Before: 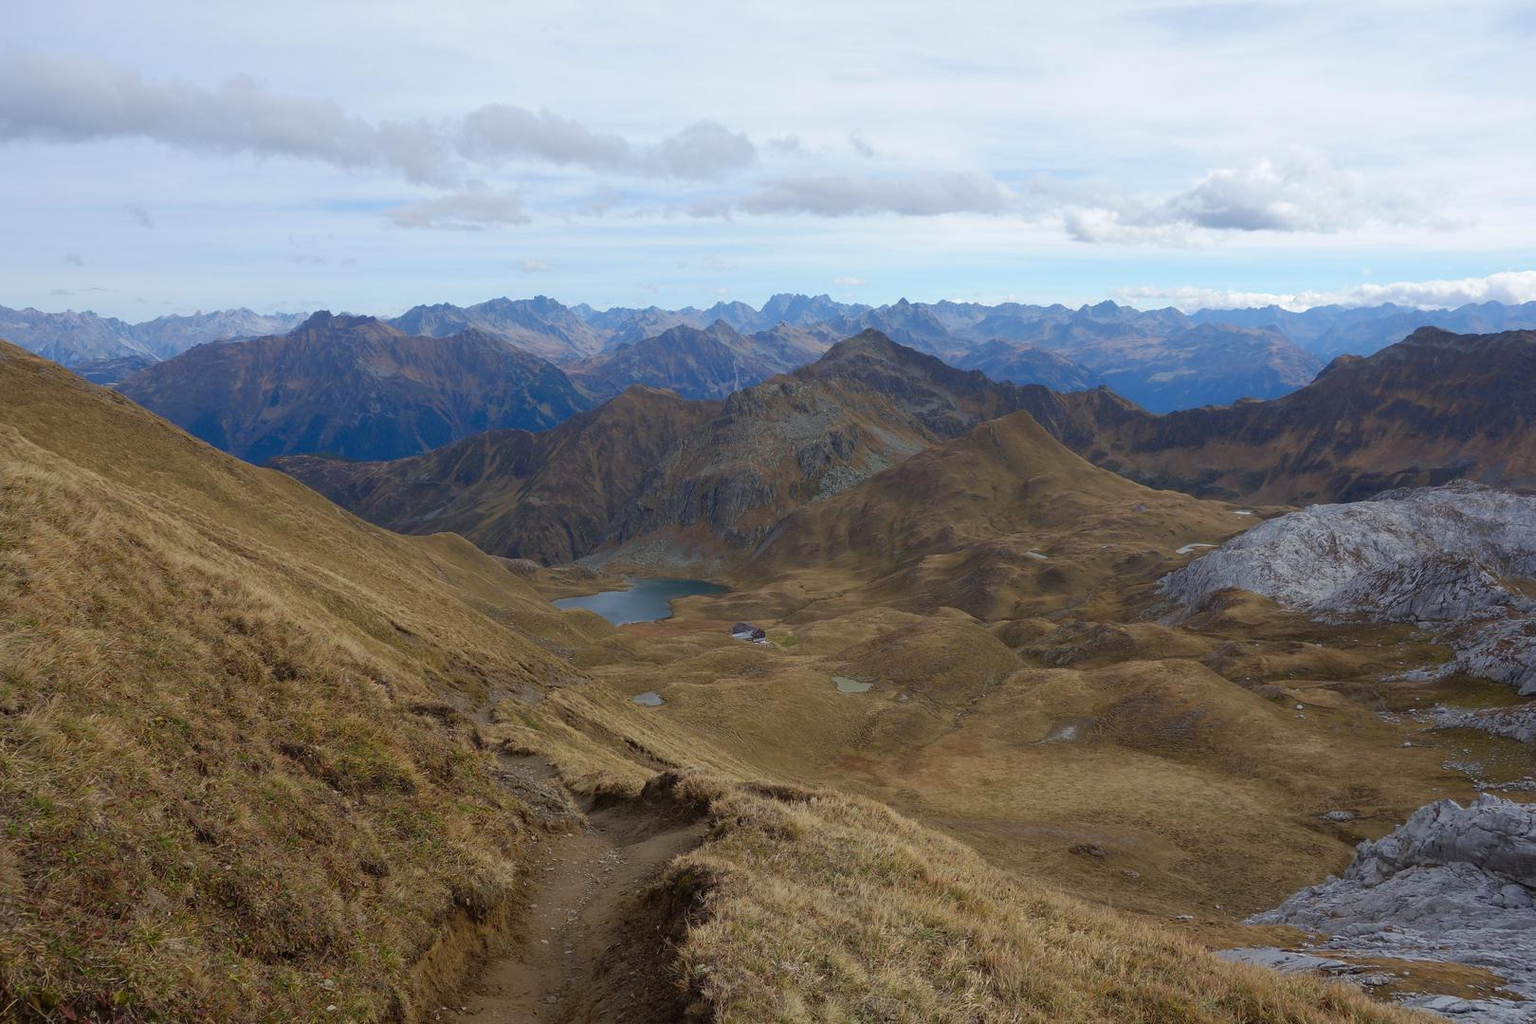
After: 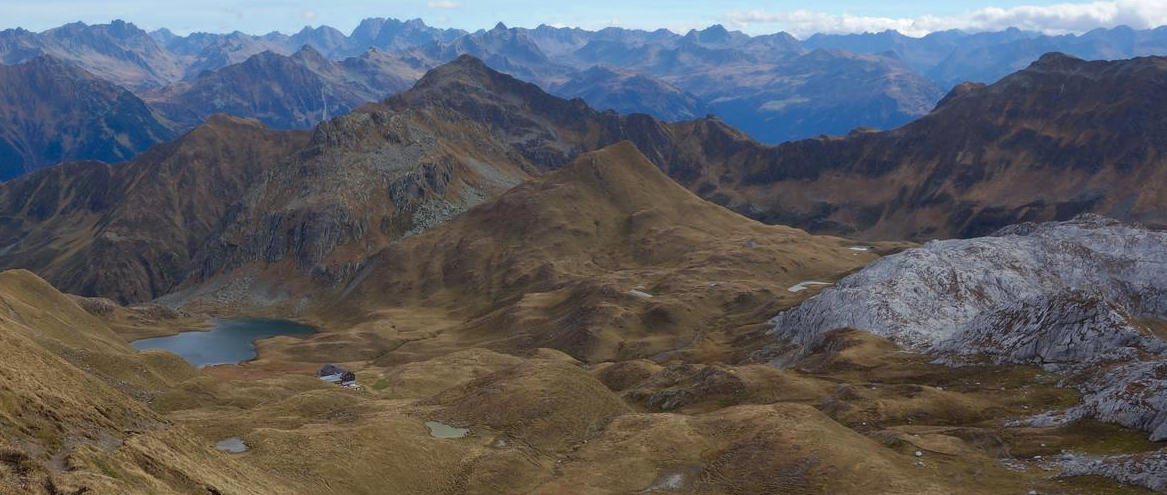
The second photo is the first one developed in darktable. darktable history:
crop and rotate: left 27.938%, top 27.046%, bottom 27.046%
local contrast: mode bilateral grid, contrast 20, coarseness 50, detail 120%, midtone range 0.2
color zones: curves: ch0 [(0, 0.5) (0.143, 0.5) (0.286, 0.5) (0.429, 0.5) (0.62, 0.489) (0.714, 0.445) (0.844, 0.496) (1, 0.5)]; ch1 [(0, 0.5) (0.143, 0.5) (0.286, 0.5) (0.429, 0.5) (0.571, 0.5) (0.714, 0.523) (0.857, 0.5) (1, 0.5)]
